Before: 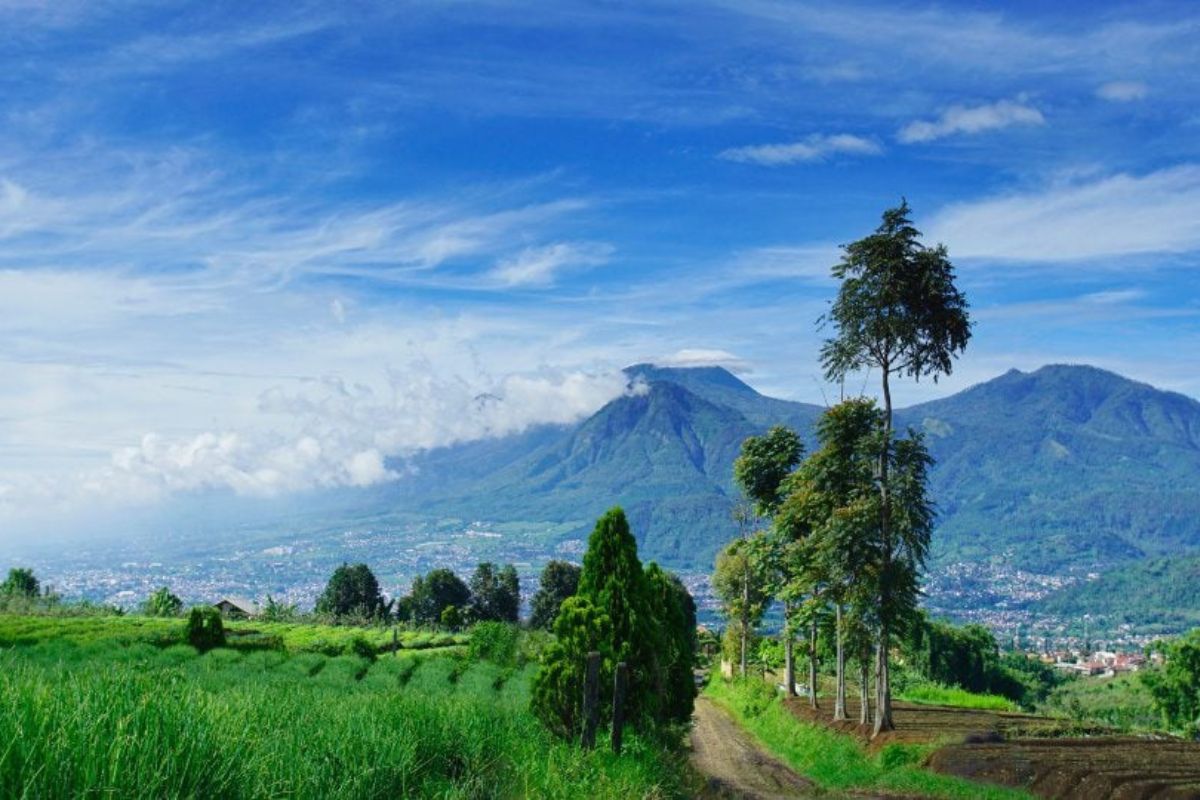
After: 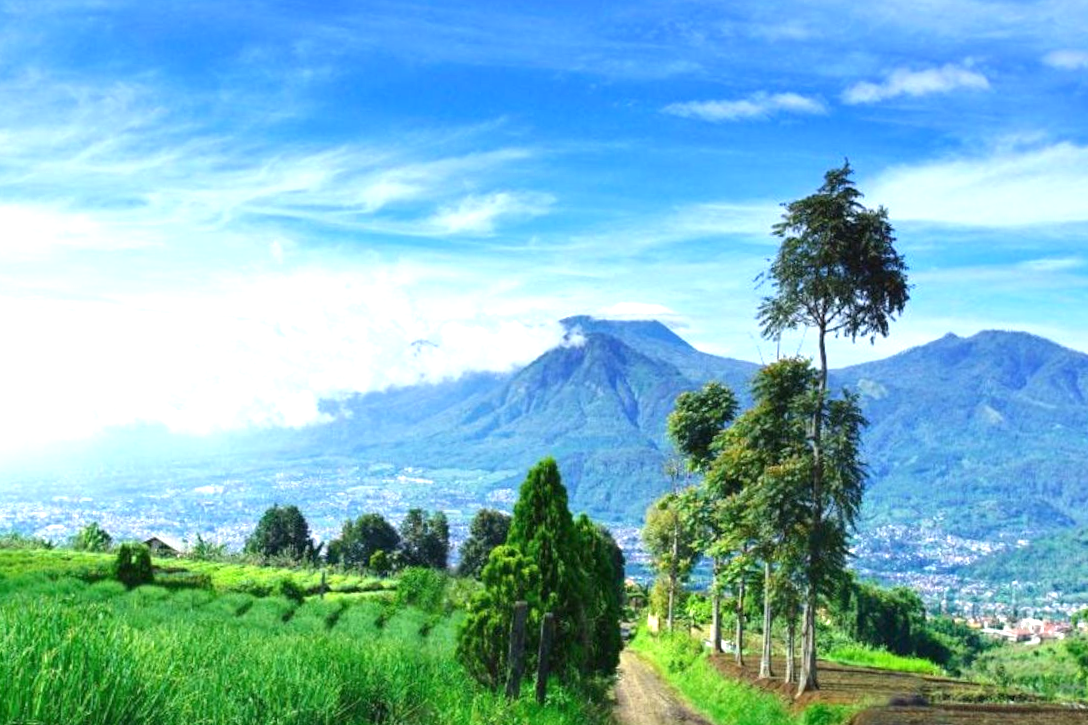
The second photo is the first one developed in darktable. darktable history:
exposure: exposure 1 EV, compensate highlight preservation false
crop and rotate: angle -1.96°, left 3.097%, top 4.154%, right 1.586%, bottom 0.529%
